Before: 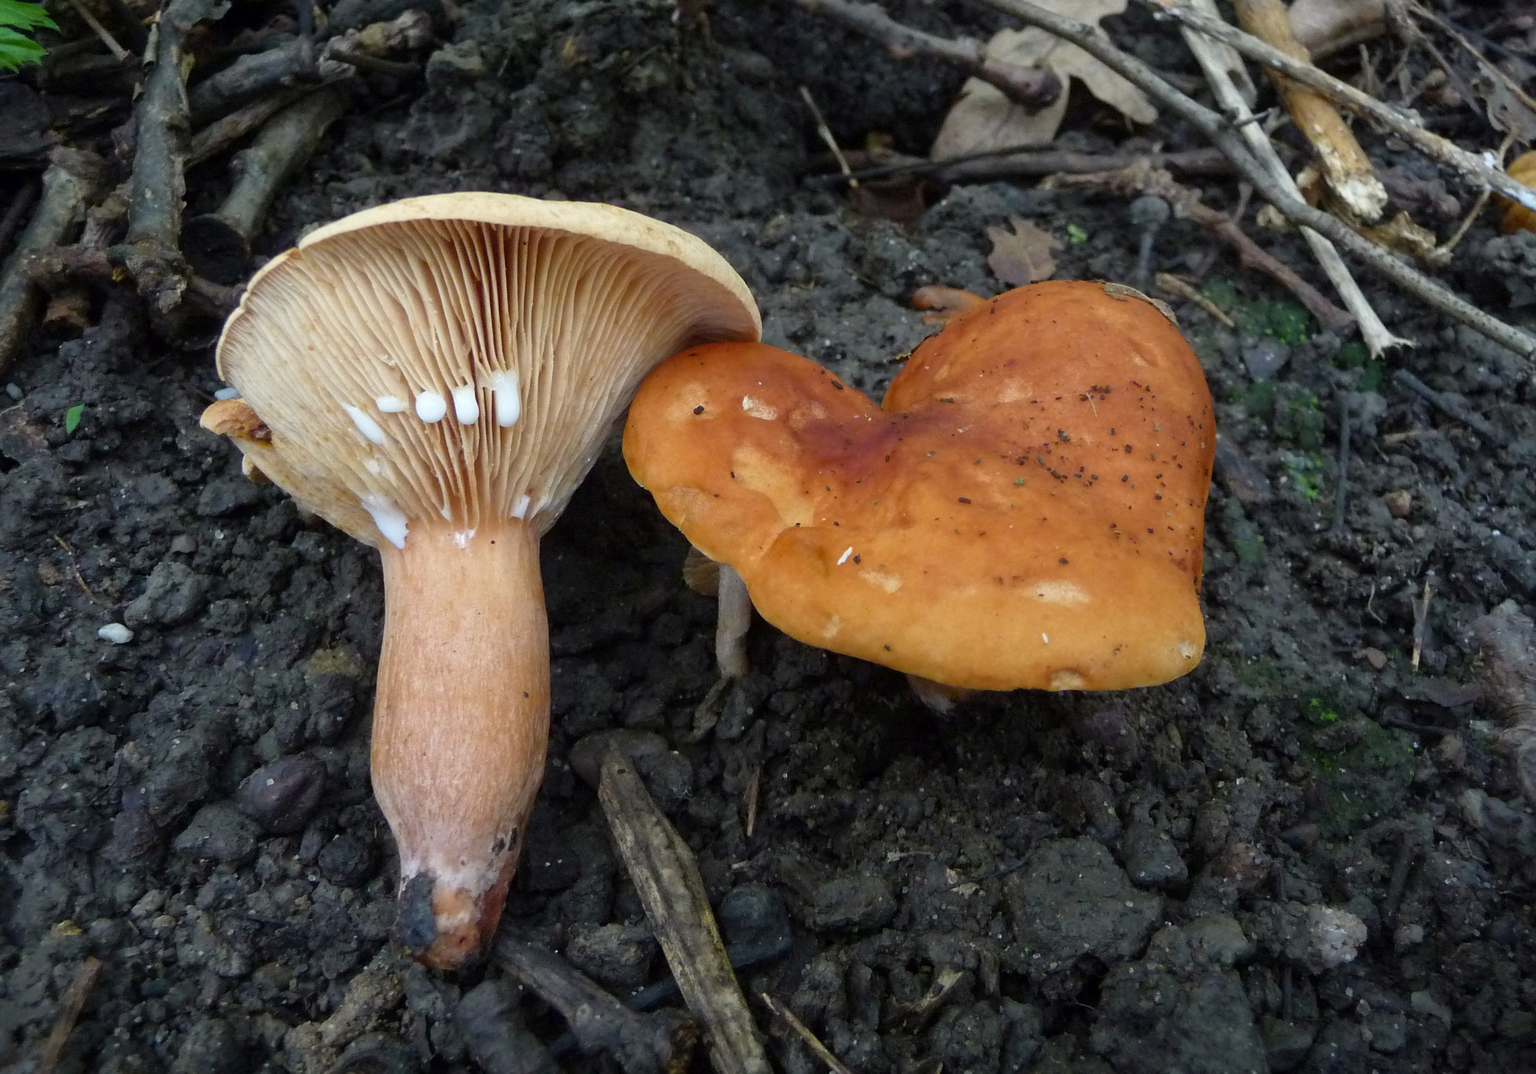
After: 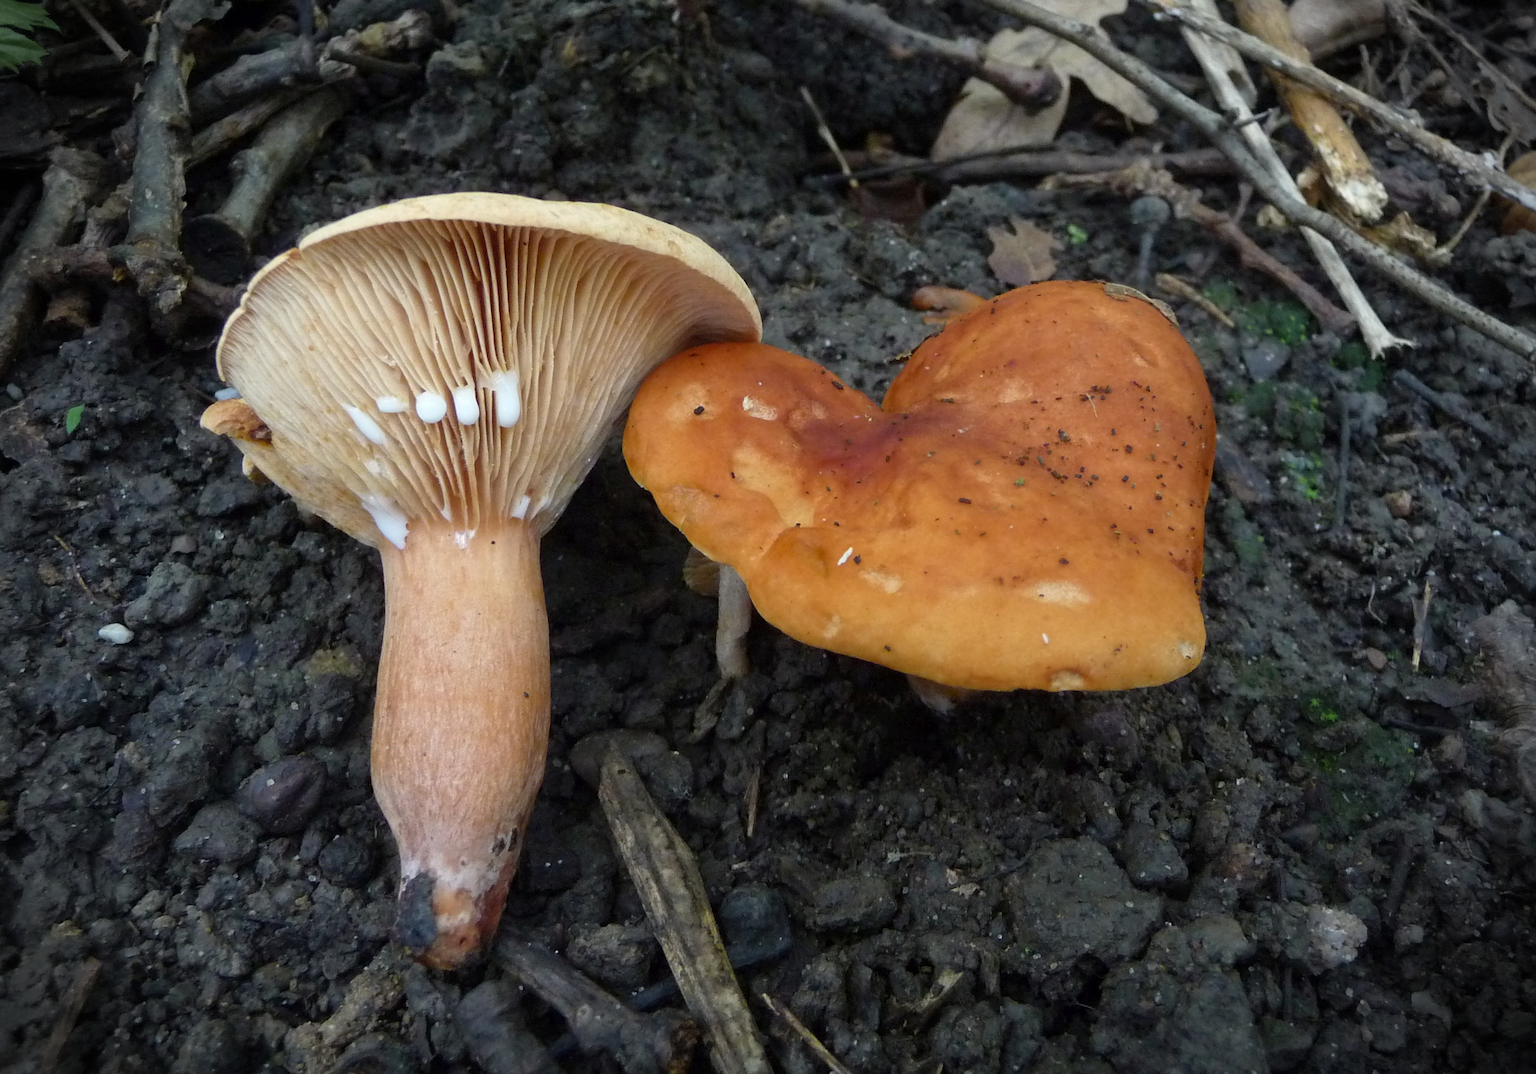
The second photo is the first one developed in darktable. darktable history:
vignetting: fall-off start 87.97%, fall-off radius 23.75%
